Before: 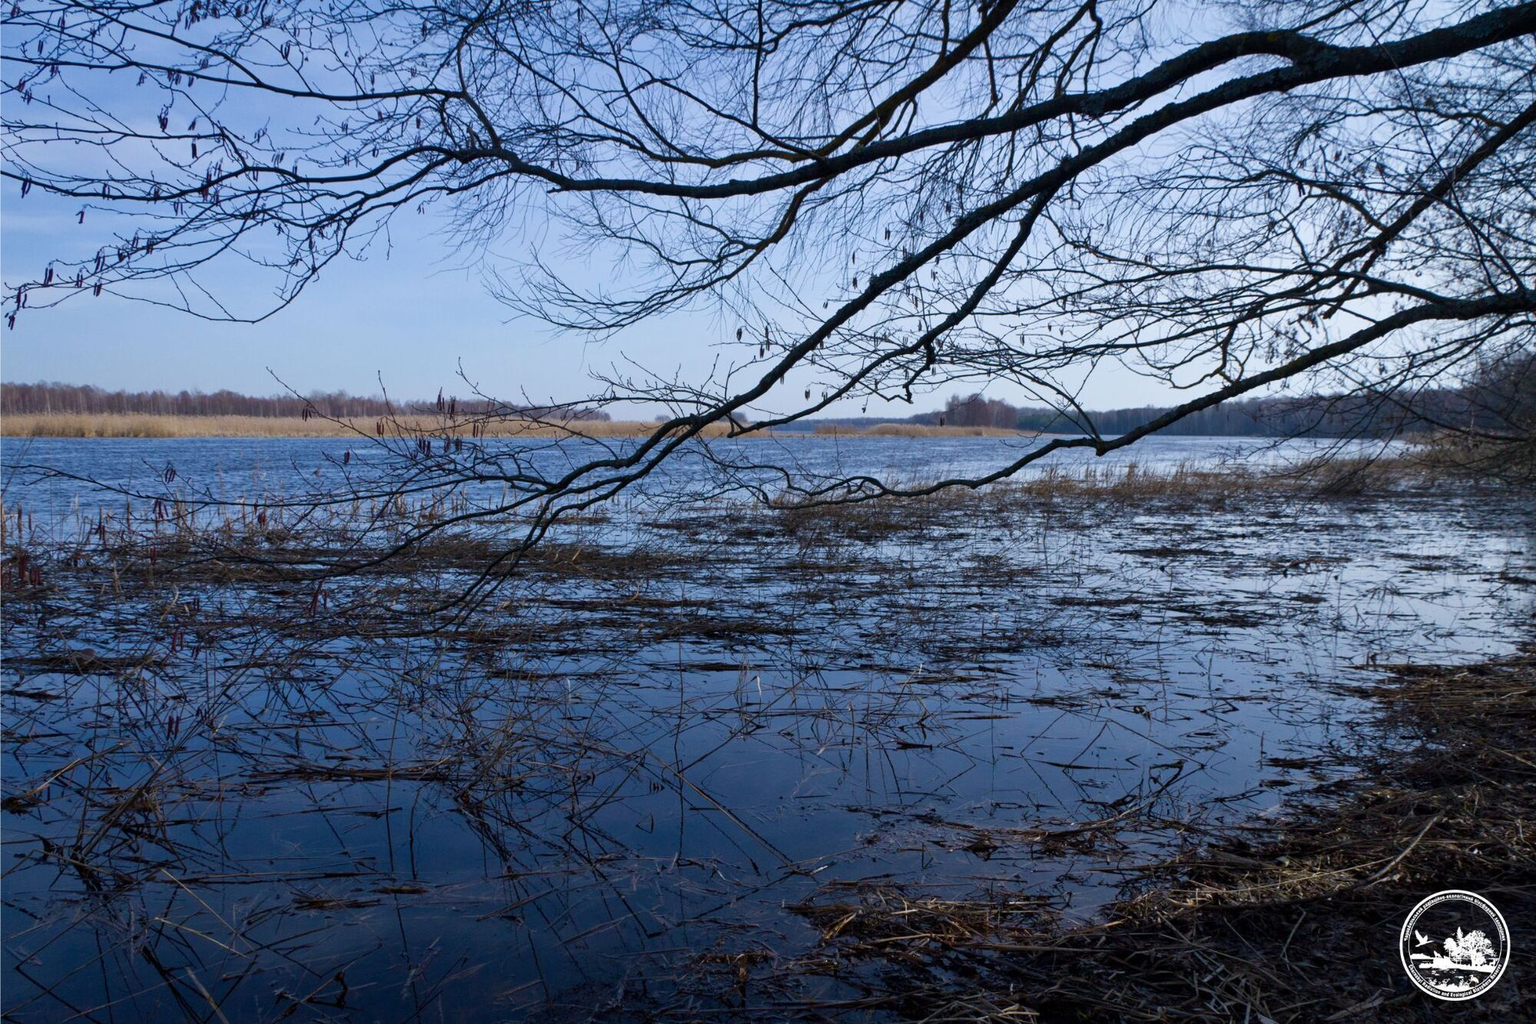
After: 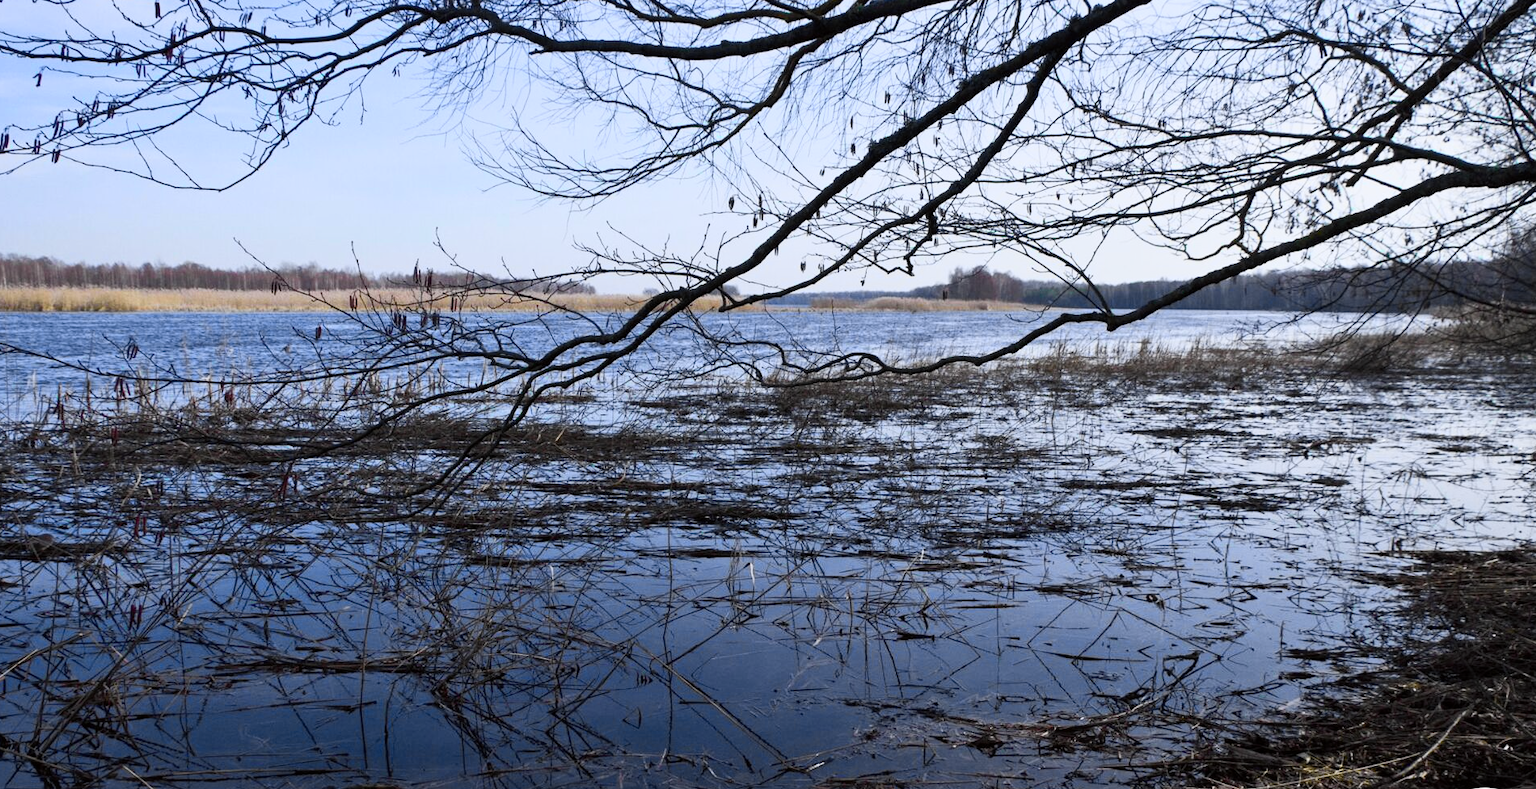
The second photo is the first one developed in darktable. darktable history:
crop and rotate: left 2.925%, top 13.852%, right 2.047%, bottom 12.796%
tone curve: curves: ch0 [(0, 0) (0.055, 0.05) (0.258, 0.287) (0.434, 0.526) (0.517, 0.648) (0.745, 0.874) (1, 1)]; ch1 [(0, 0) (0.346, 0.307) (0.418, 0.383) (0.46, 0.439) (0.482, 0.493) (0.502, 0.503) (0.517, 0.514) (0.55, 0.561) (0.588, 0.603) (0.646, 0.688) (1, 1)]; ch2 [(0, 0) (0.346, 0.34) (0.431, 0.45) (0.485, 0.499) (0.5, 0.503) (0.527, 0.525) (0.545, 0.562) (0.679, 0.706) (1, 1)], color space Lab, independent channels, preserve colors none
tone equalizer: edges refinement/feathering 500, mask exposure compensation -1.57 EV, preserve details no
